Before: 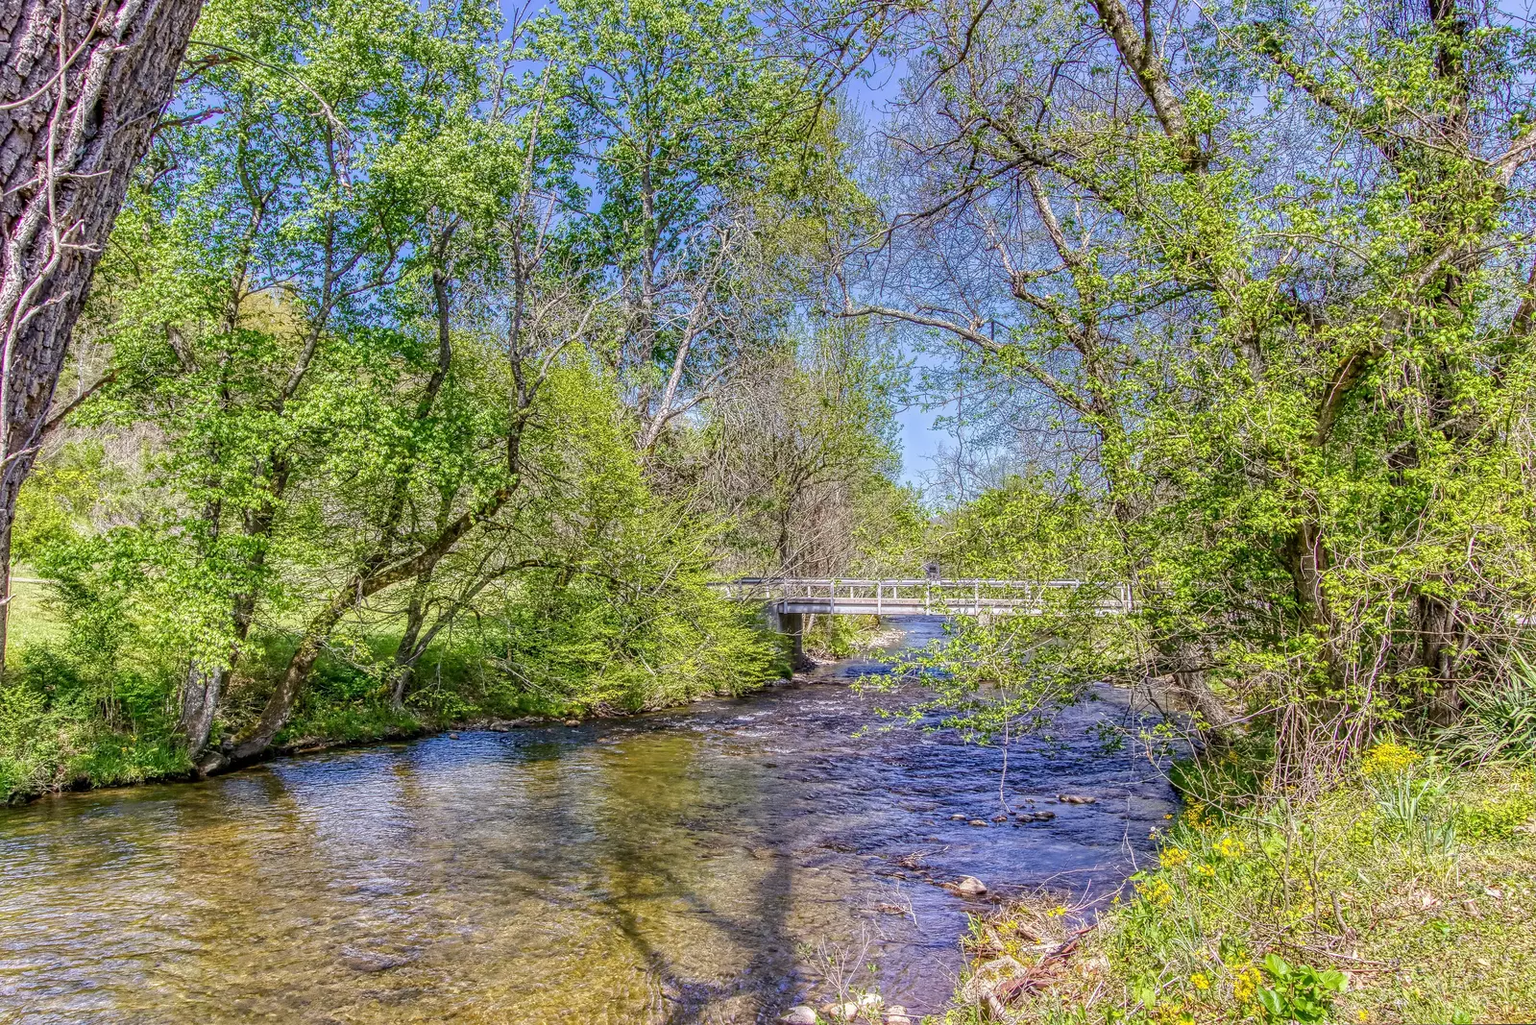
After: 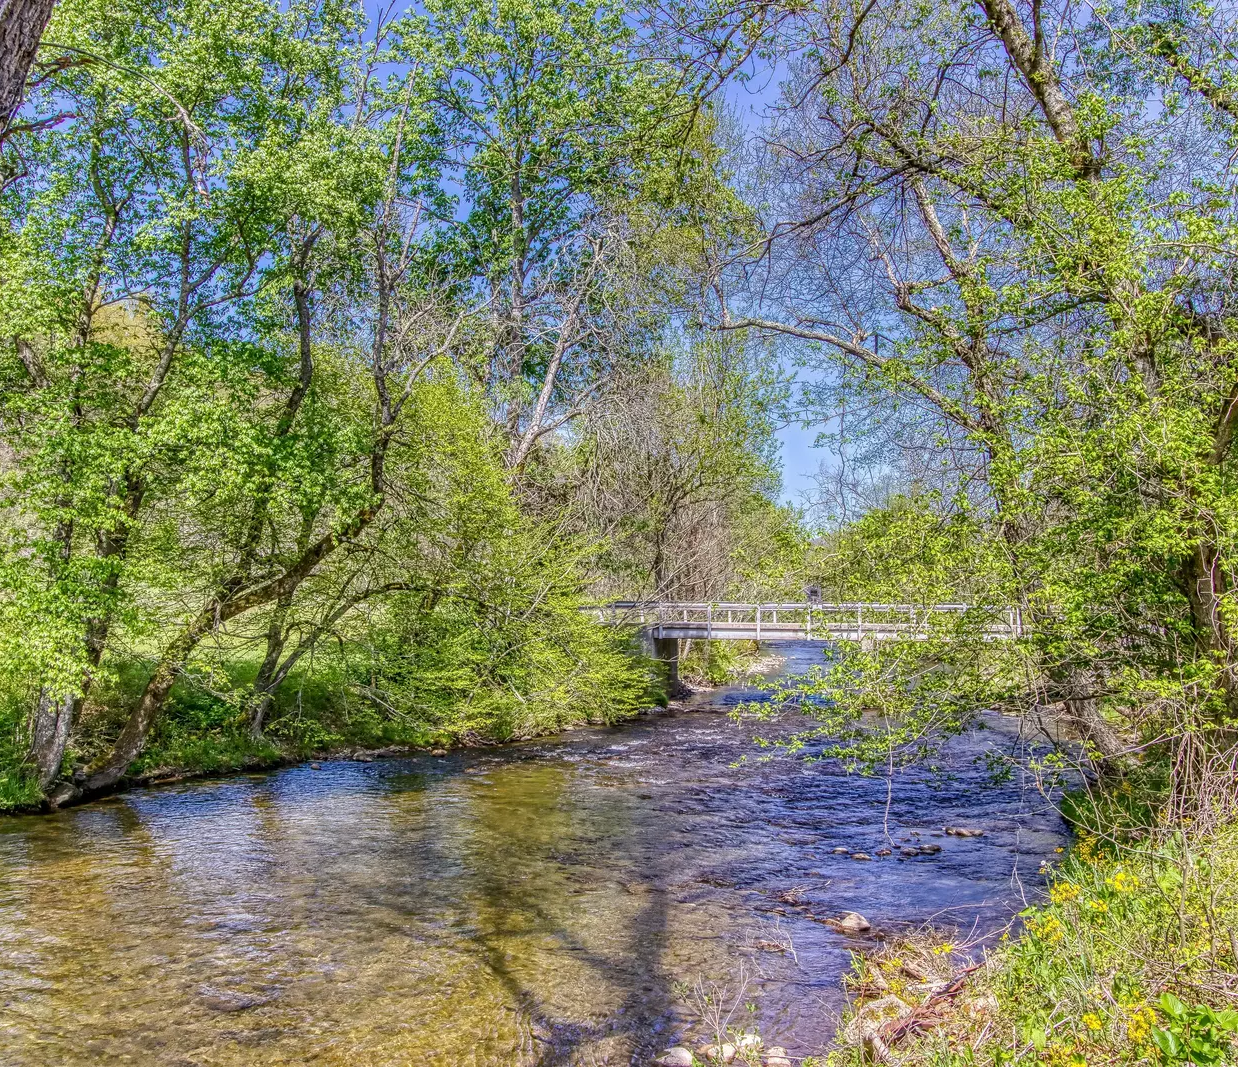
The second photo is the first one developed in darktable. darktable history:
crop: left 9.88%, right 12.664%
exposure: compensate highlight preservation false
